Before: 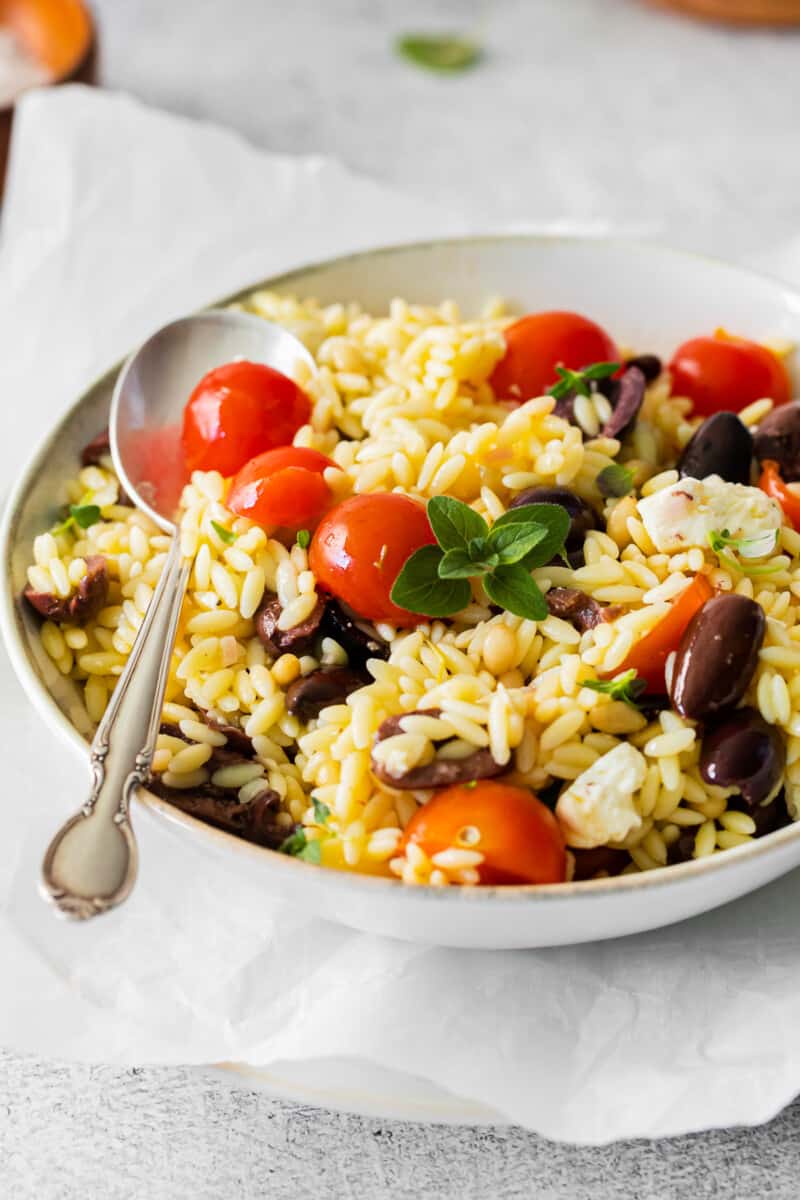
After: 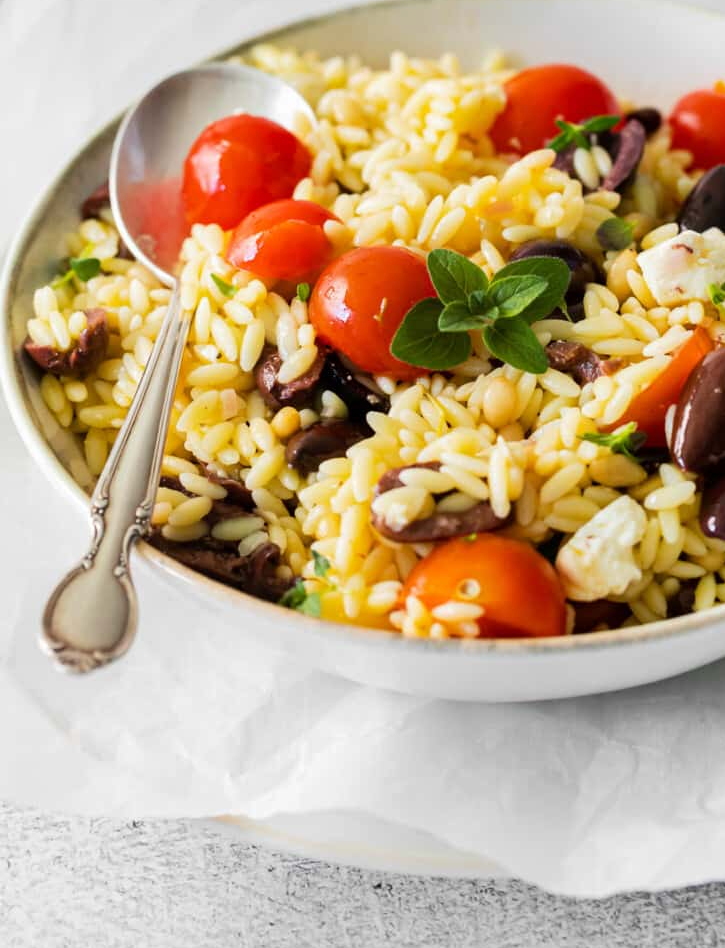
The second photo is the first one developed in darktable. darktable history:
exposure: compensate highlight preservation false
crop: top 20.655%, right 9.355%, bottom 0.308%
tone equalizer: edges refinement/feathering 500, mask exposure compensation -1.57 EV, preserve details no
